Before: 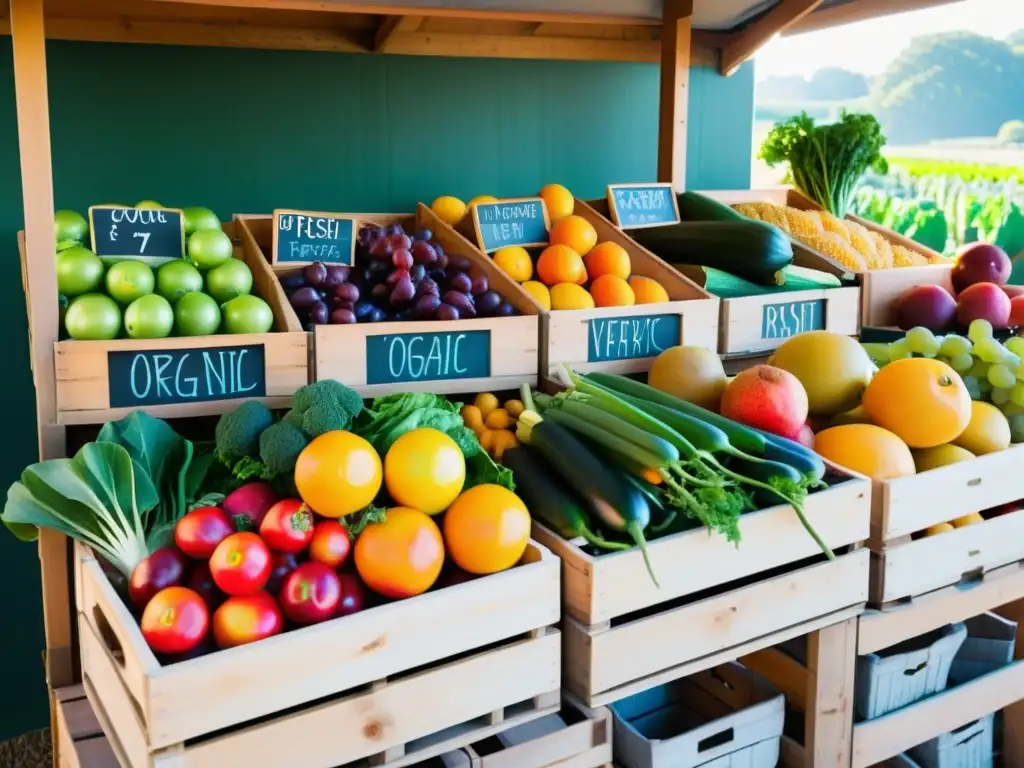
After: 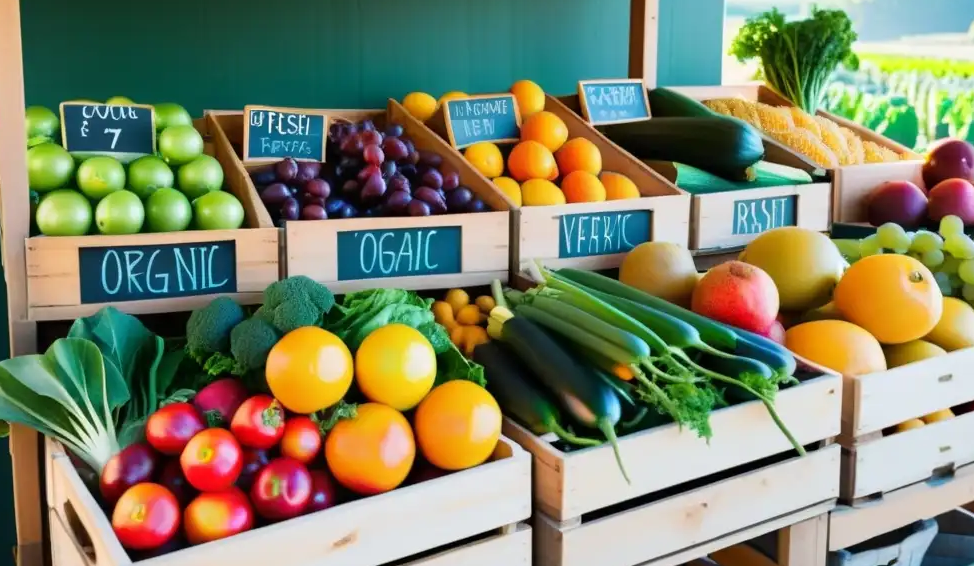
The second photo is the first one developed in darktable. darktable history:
crop and rotate: left 2.87%, top 13.644%, right 1.983%, bottom 12.61%
